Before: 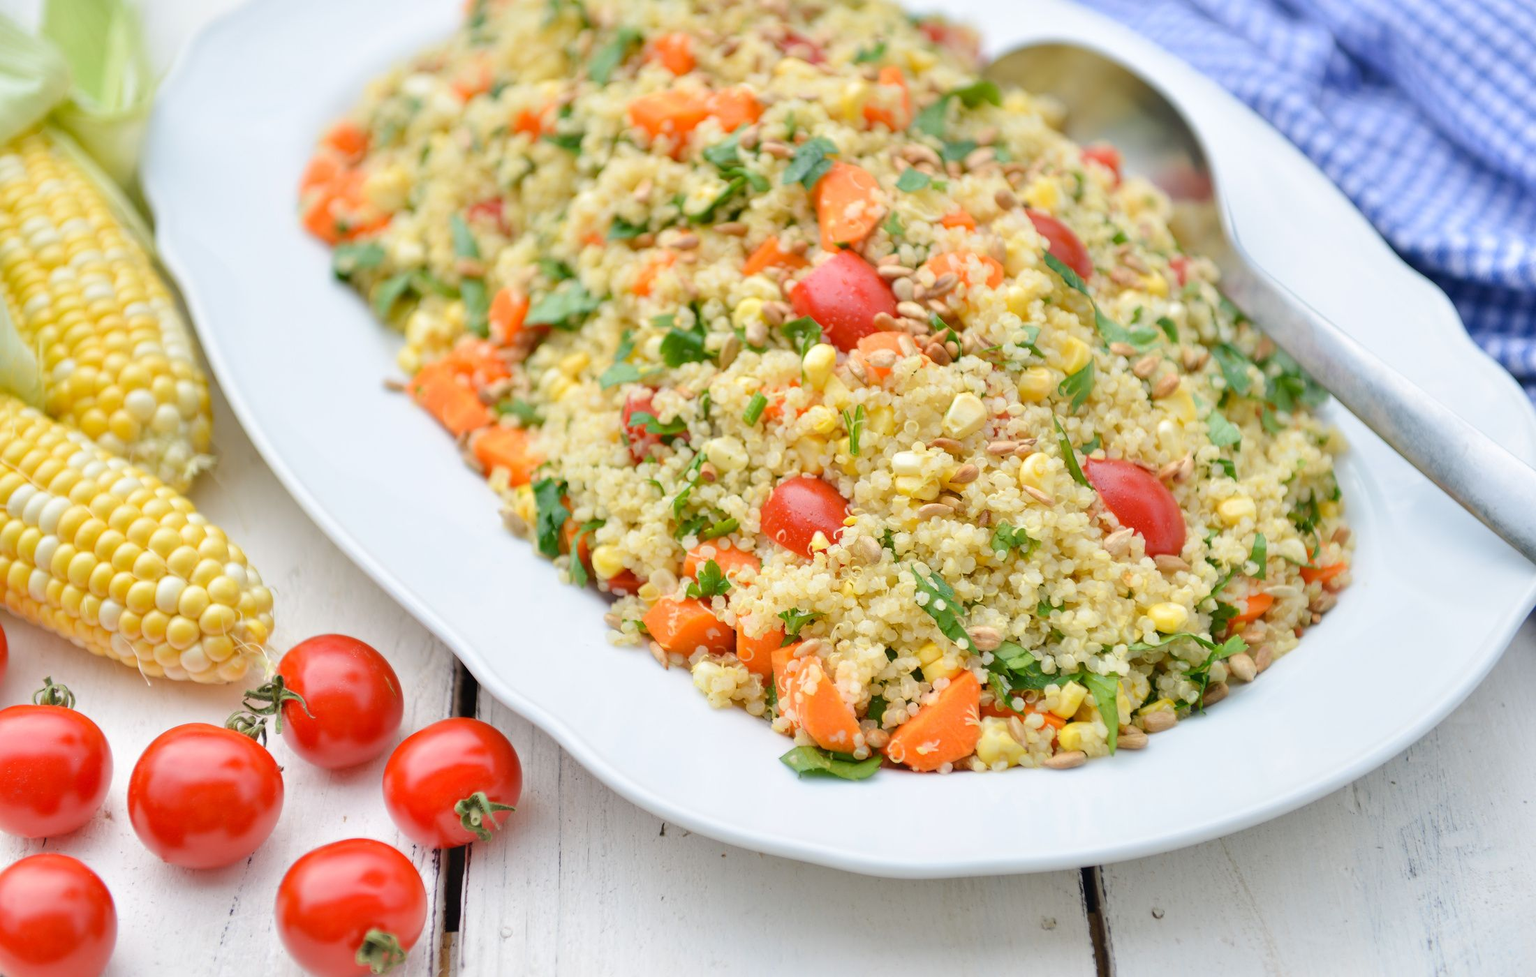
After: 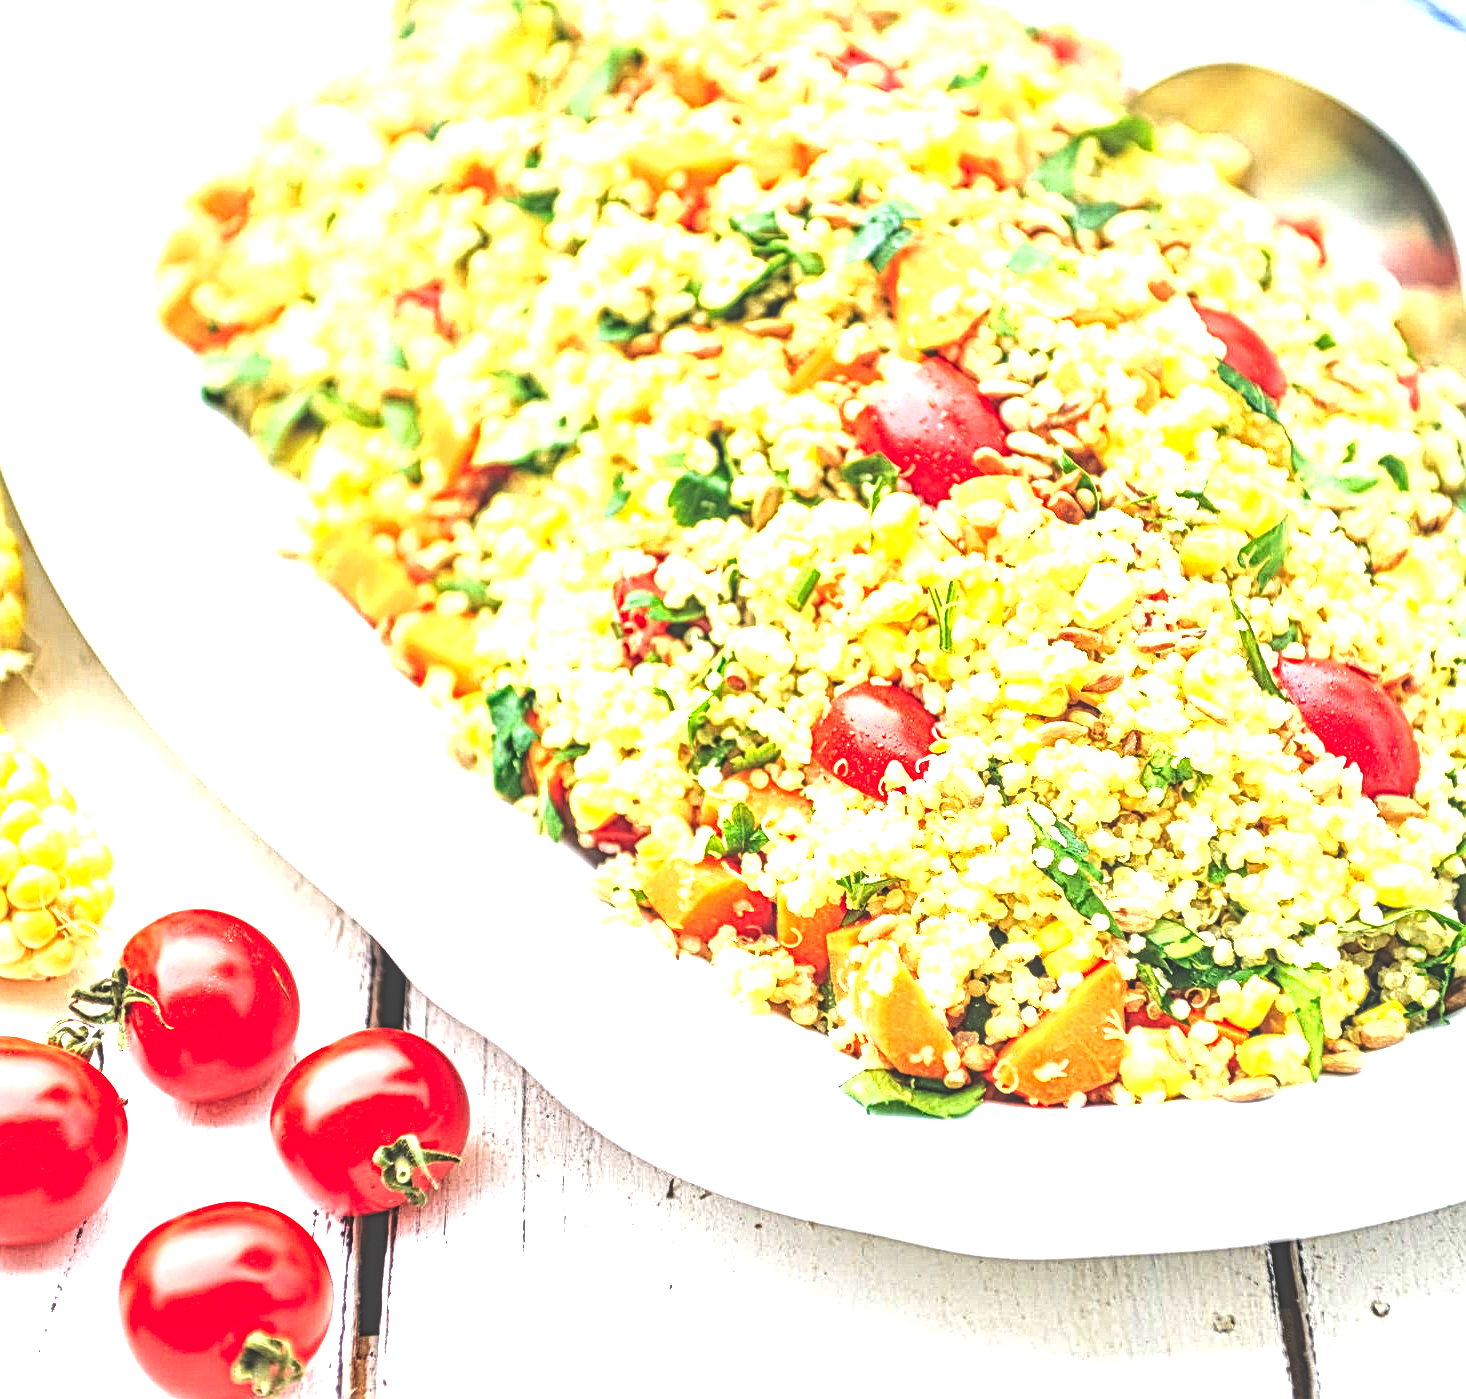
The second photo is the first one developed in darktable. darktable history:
local contrast: mode bilateral grid, contrast 20, coarseness 3, detail 300%, midtone range 0.2
crop and rotate: left 12.673%, right 20.66%
levels: levels [0, 0.394, 0.787]
base curve: curves: ch0 [(0, 0.036) (0.007, 0.037) (0.604, 0.887) (1, 1)], preserve colors none
